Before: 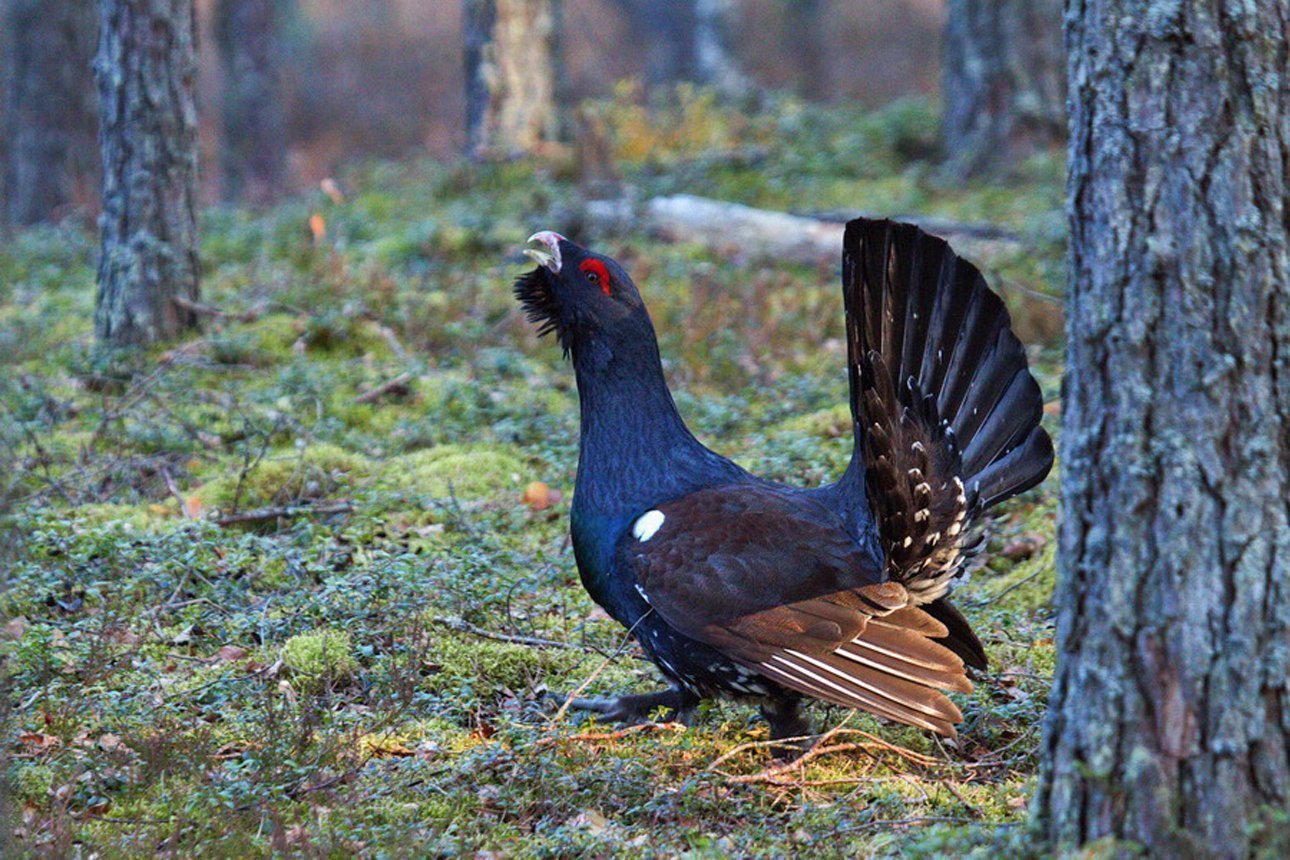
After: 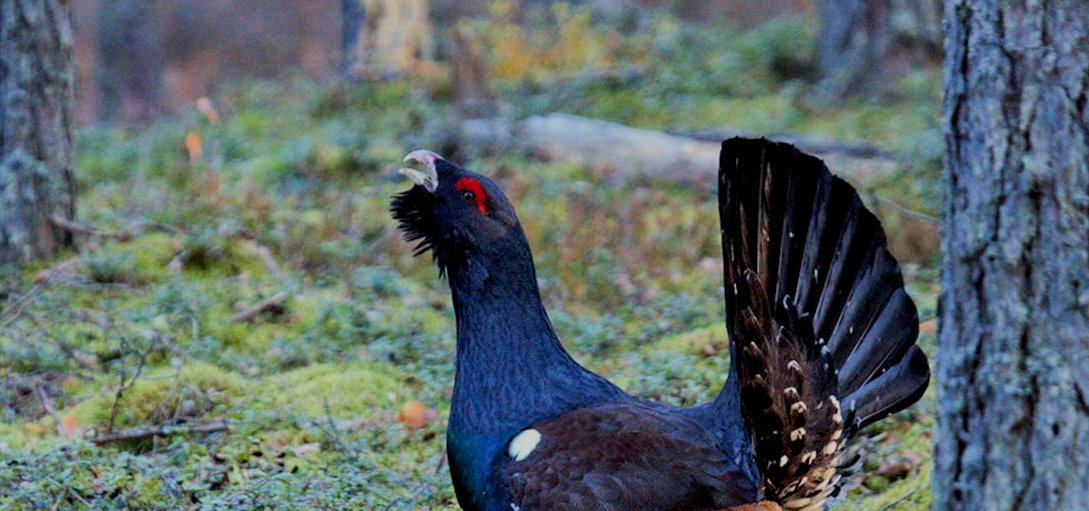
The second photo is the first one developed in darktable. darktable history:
exposure: black level correction 0.008, exposure 0.101 EV, compensate highlight preservation false
crop and rotate: left 9.675%, top 9.482%, right 5.842%, bottom 31.075%
filmic rgb: black relative exposure -7.65 EV, white relative exposure 4.56 EV, hardness 3.61, preserve chrominance max RGB, color science v6 (2022), contrast in shadows safe, contrast in highlights safe
